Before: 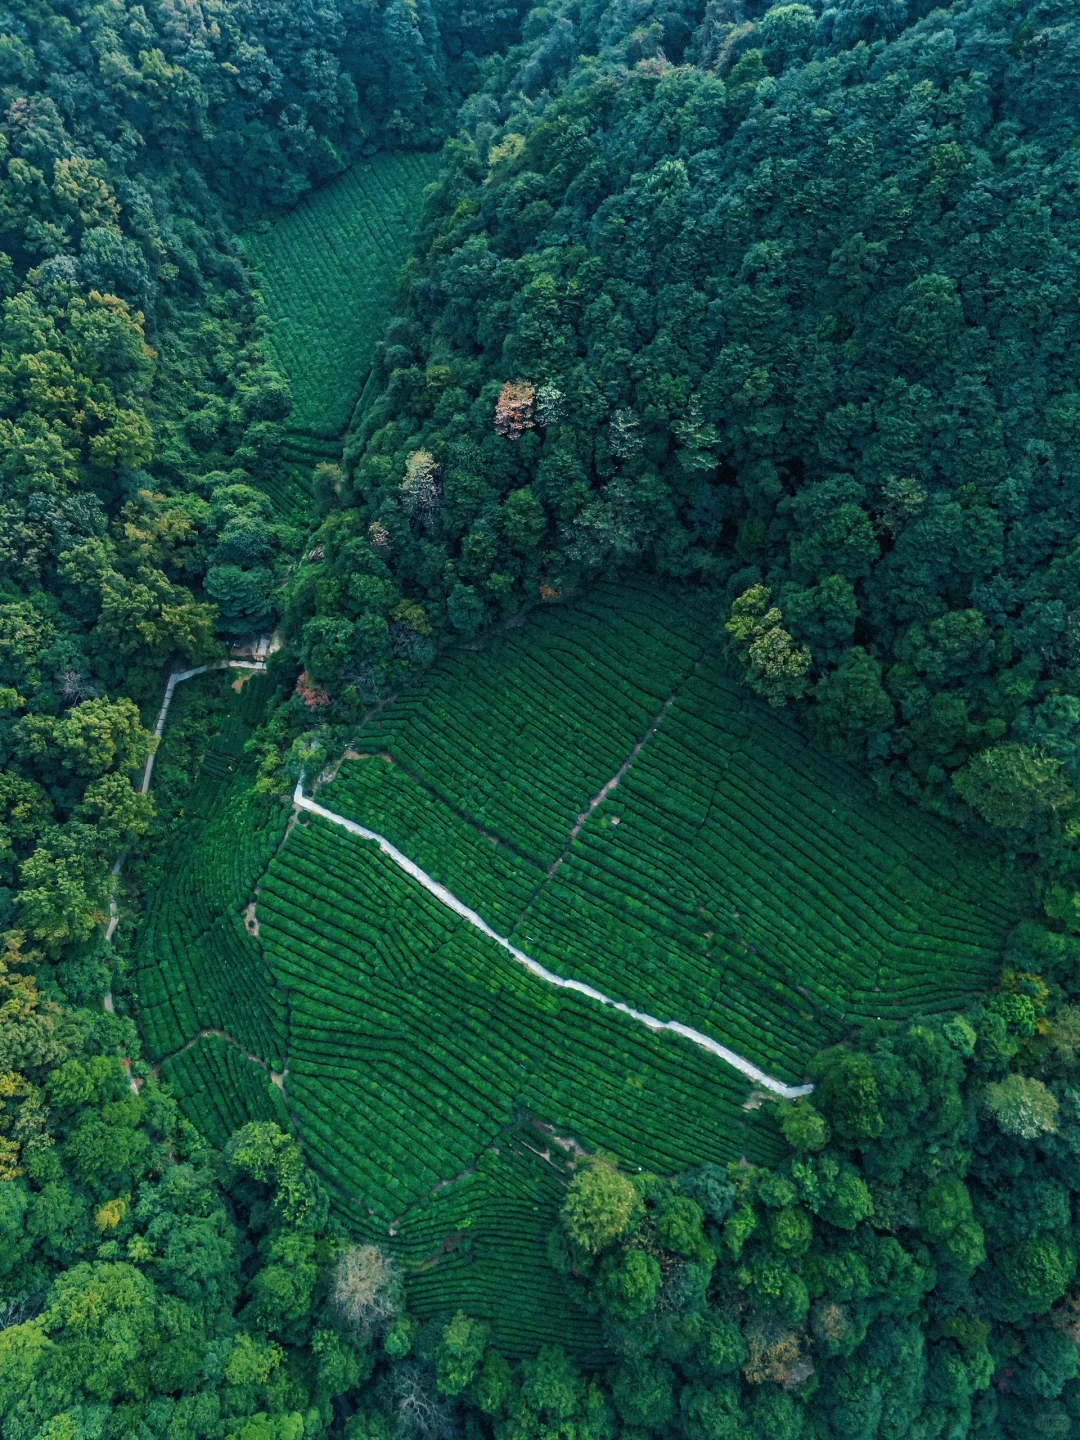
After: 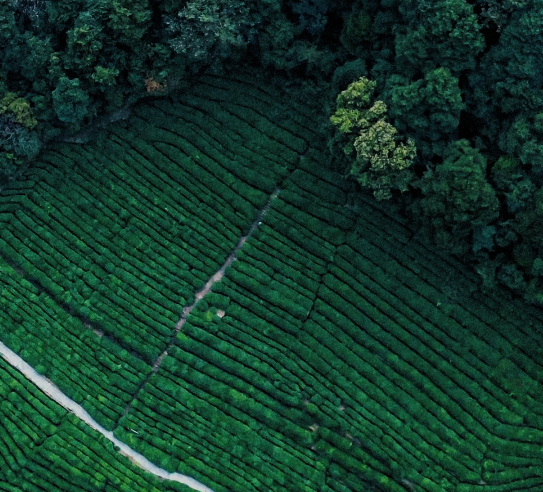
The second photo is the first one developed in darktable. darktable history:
crop: left 36.578%, top 35.236%, right 13.052%, bottom 30.528%
filmic rgb: black relative exposure -7.65 EV, white relative exposure 4.56 EV, threshold 5.97 EV, hardness 3.61, contrast 1.051, add noise in highlights 0, color science v3 (2019), use custom middle-gray values true, contrast in highlights soft, enable highlight reconstruction true
